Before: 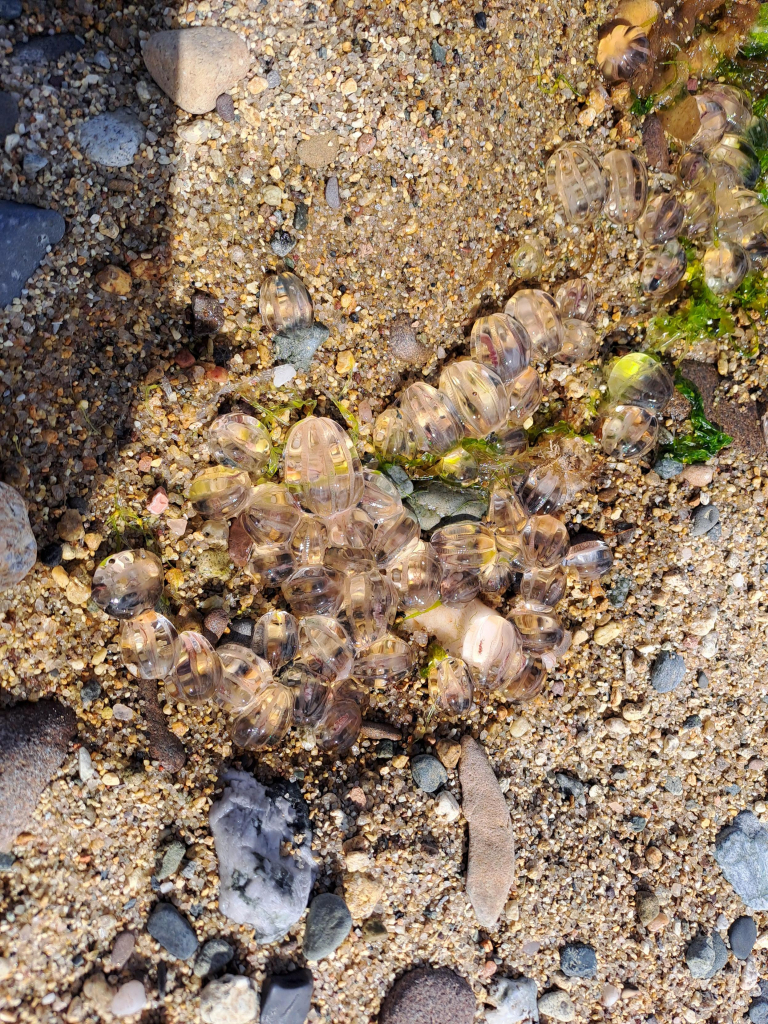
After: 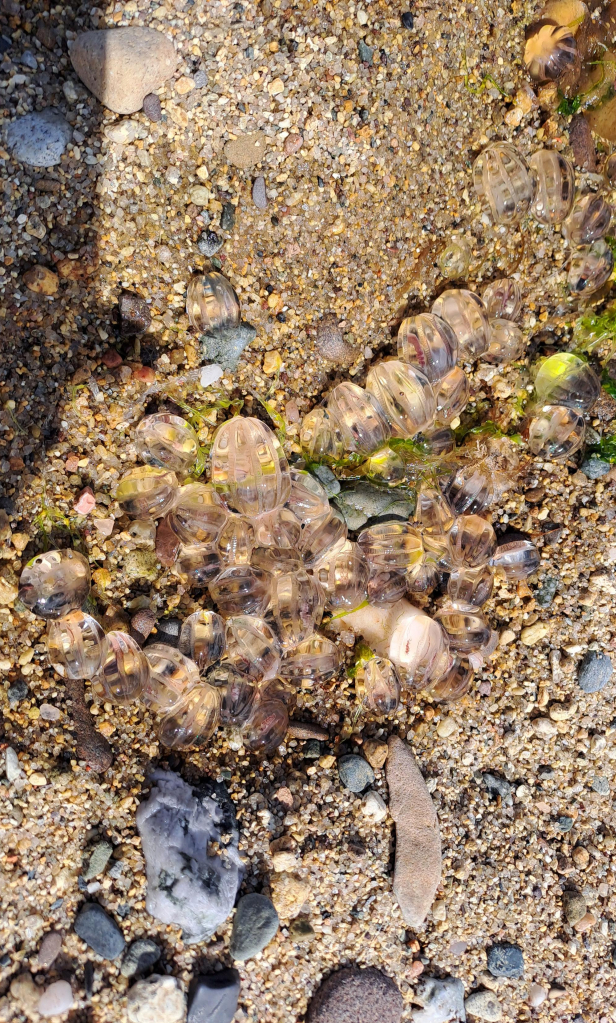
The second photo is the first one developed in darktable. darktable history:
crop and rotate: left 9.524%, right 10.153%
